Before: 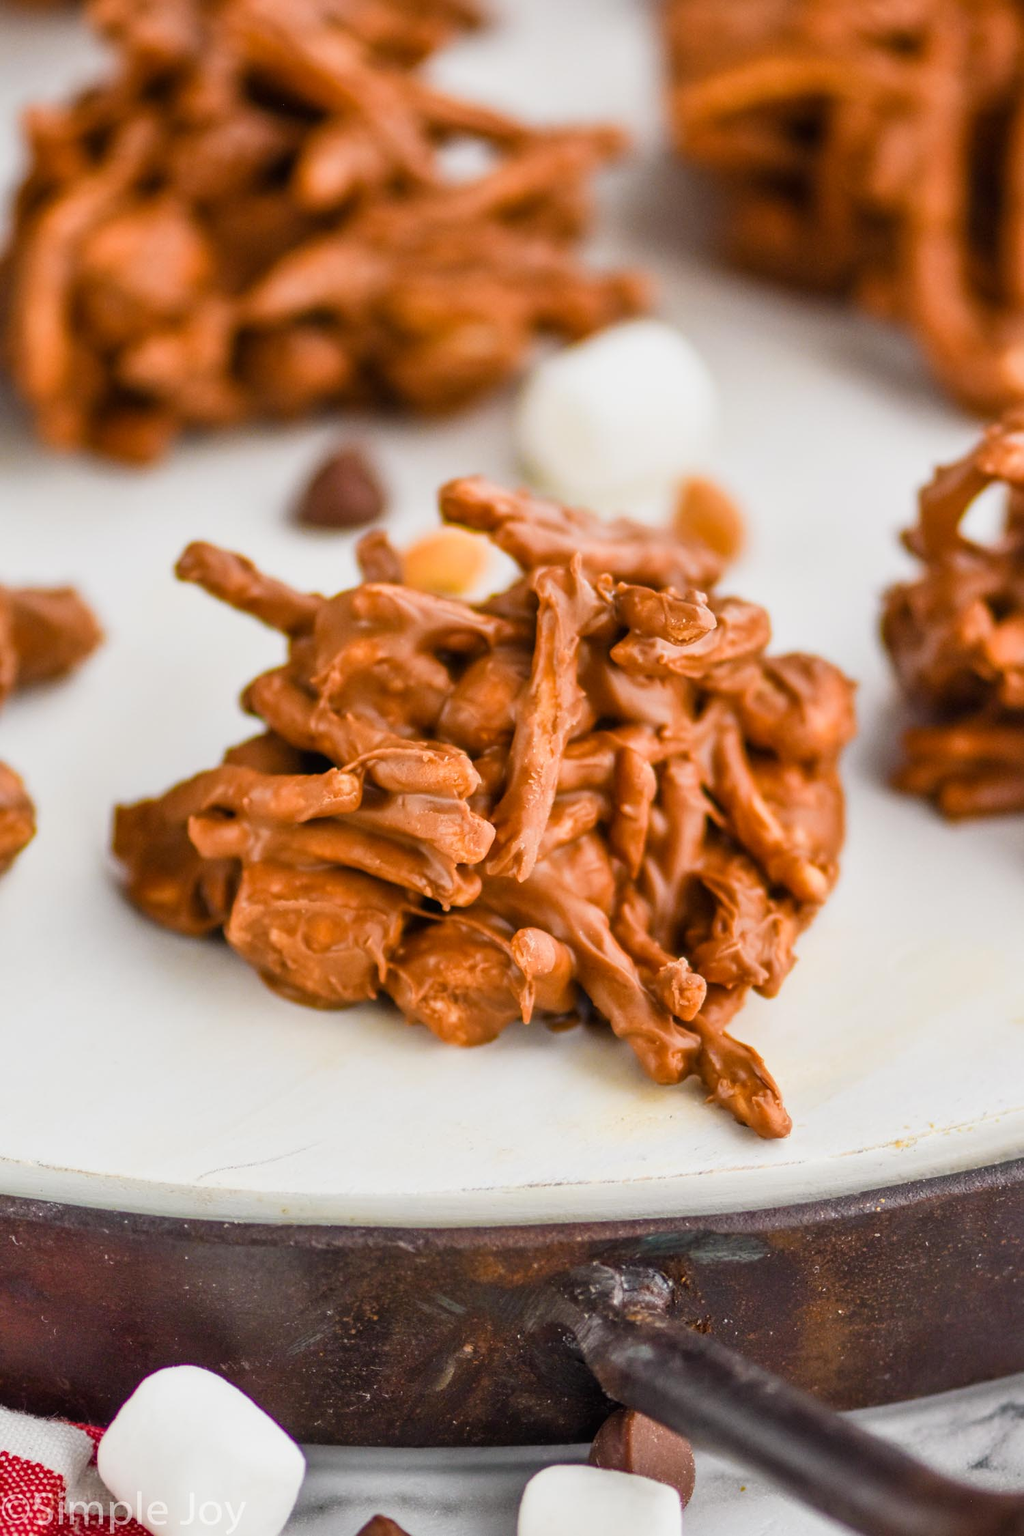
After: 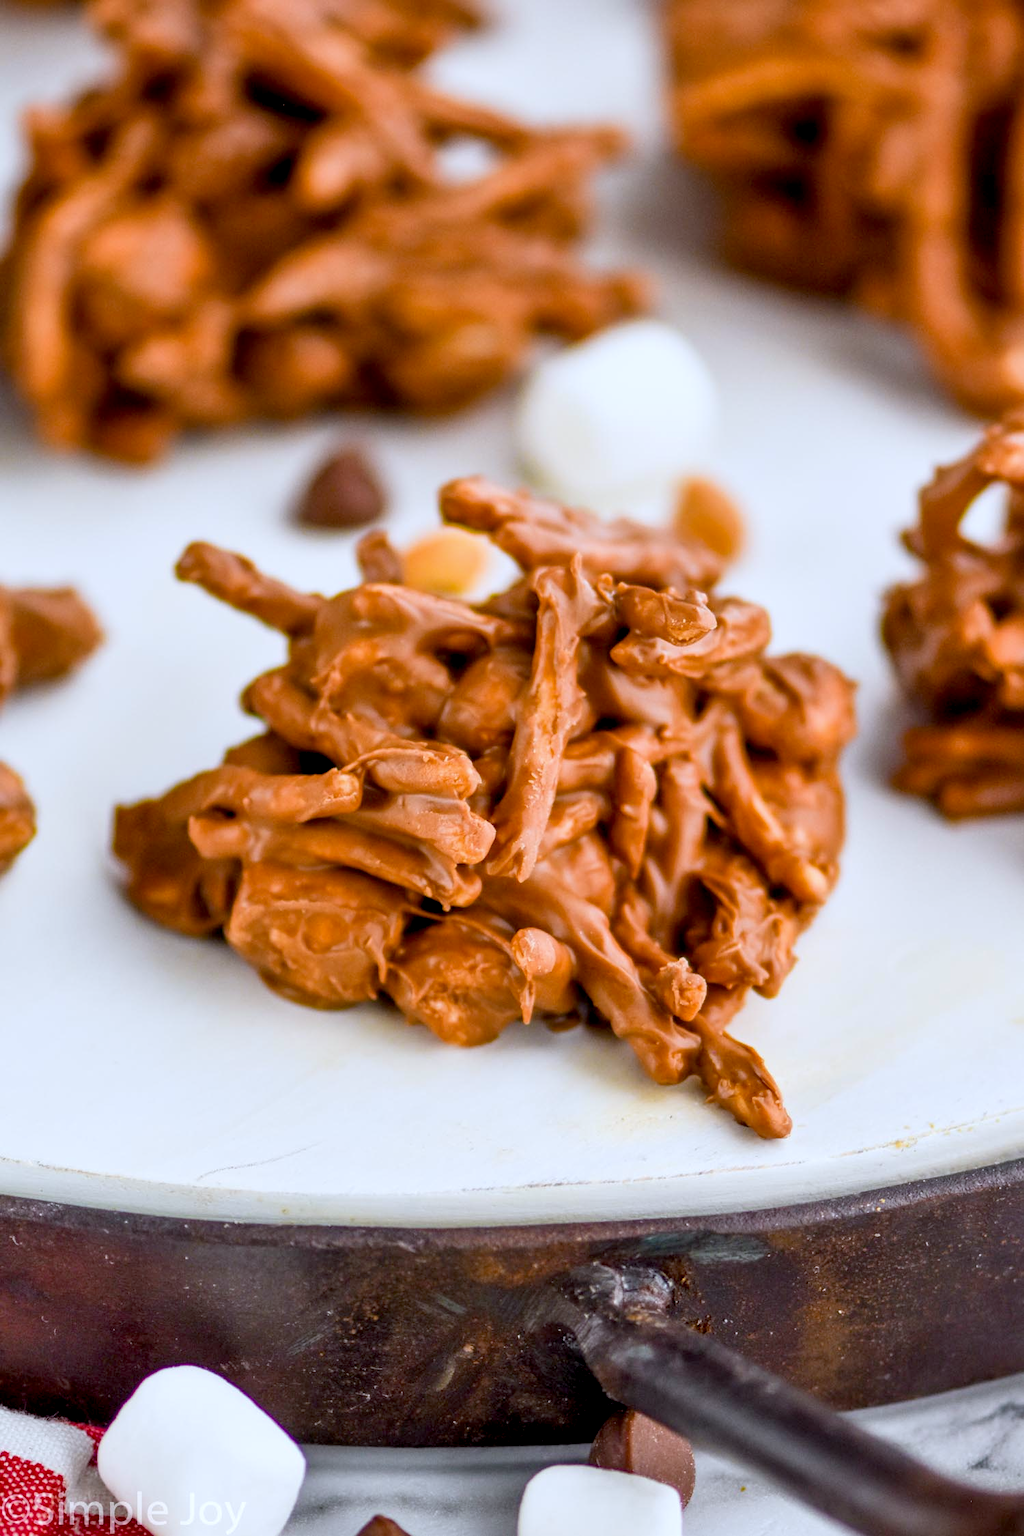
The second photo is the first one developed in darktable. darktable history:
exposure: black level correction 0.009, exposure 0.119 EV, compensate highlight preservation false
white balance: red 0.954, blue 1.079
